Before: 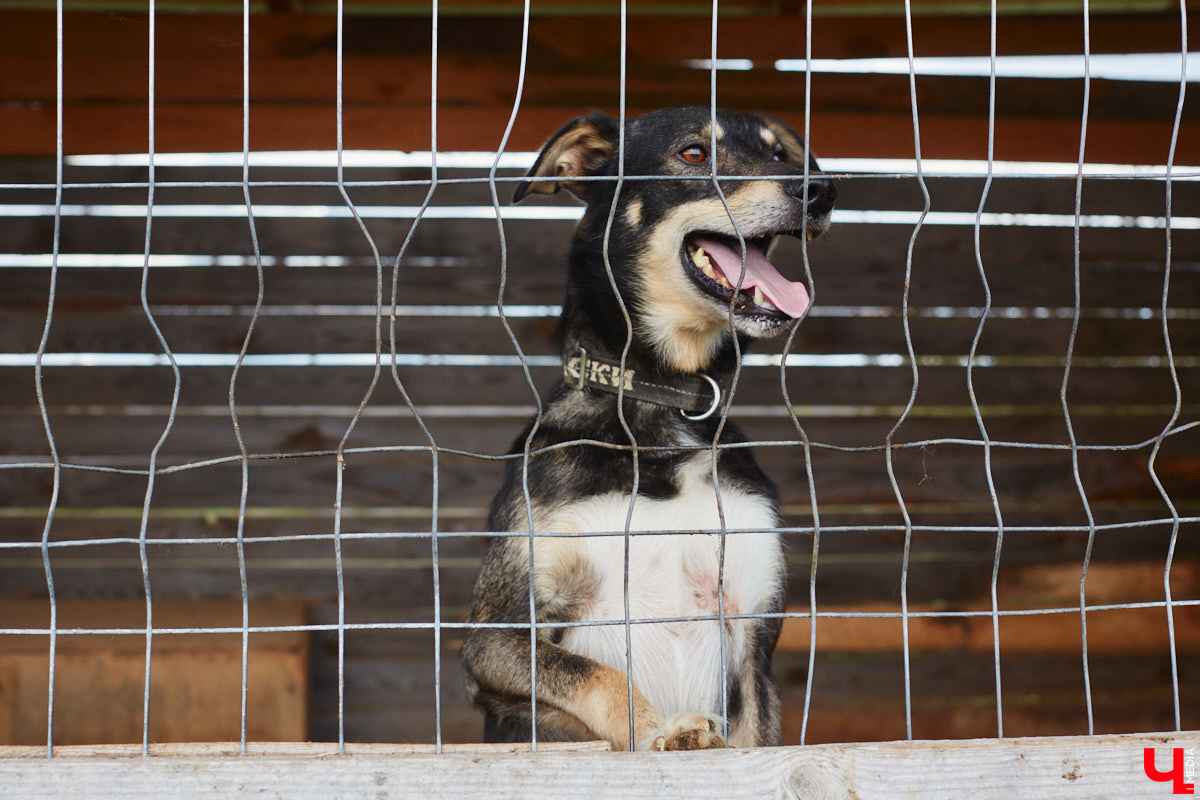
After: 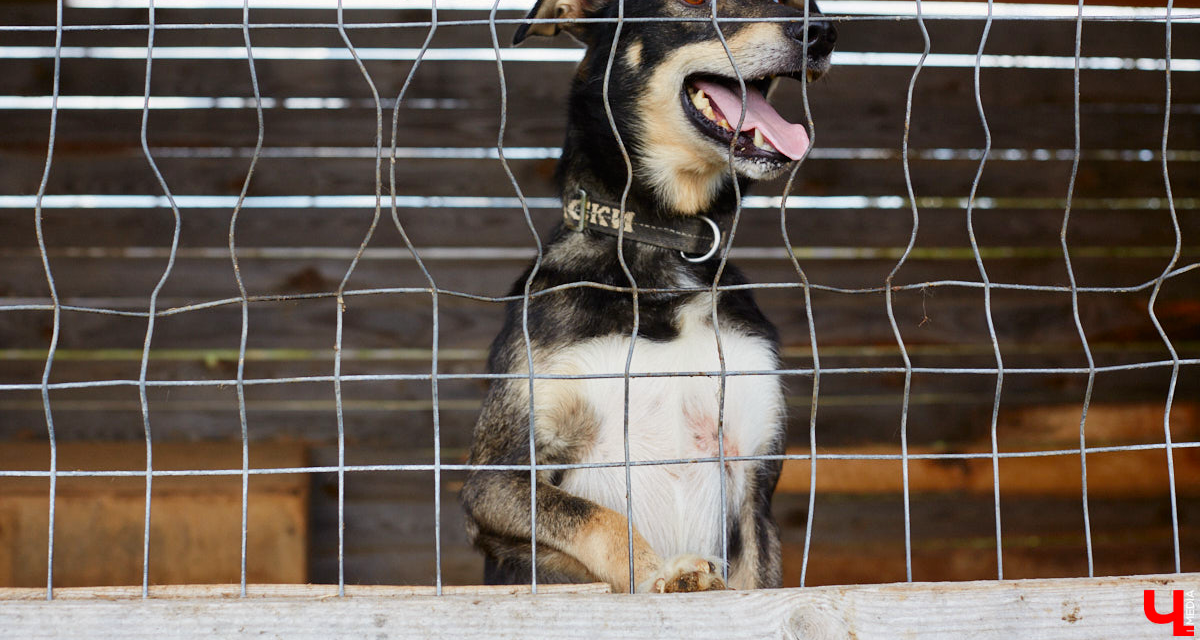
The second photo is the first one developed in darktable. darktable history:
color contrast: green-magenta contrast 1.1, blue-yellow contrast 1.1, unbound 0
crop and rotate: top 19.998%
